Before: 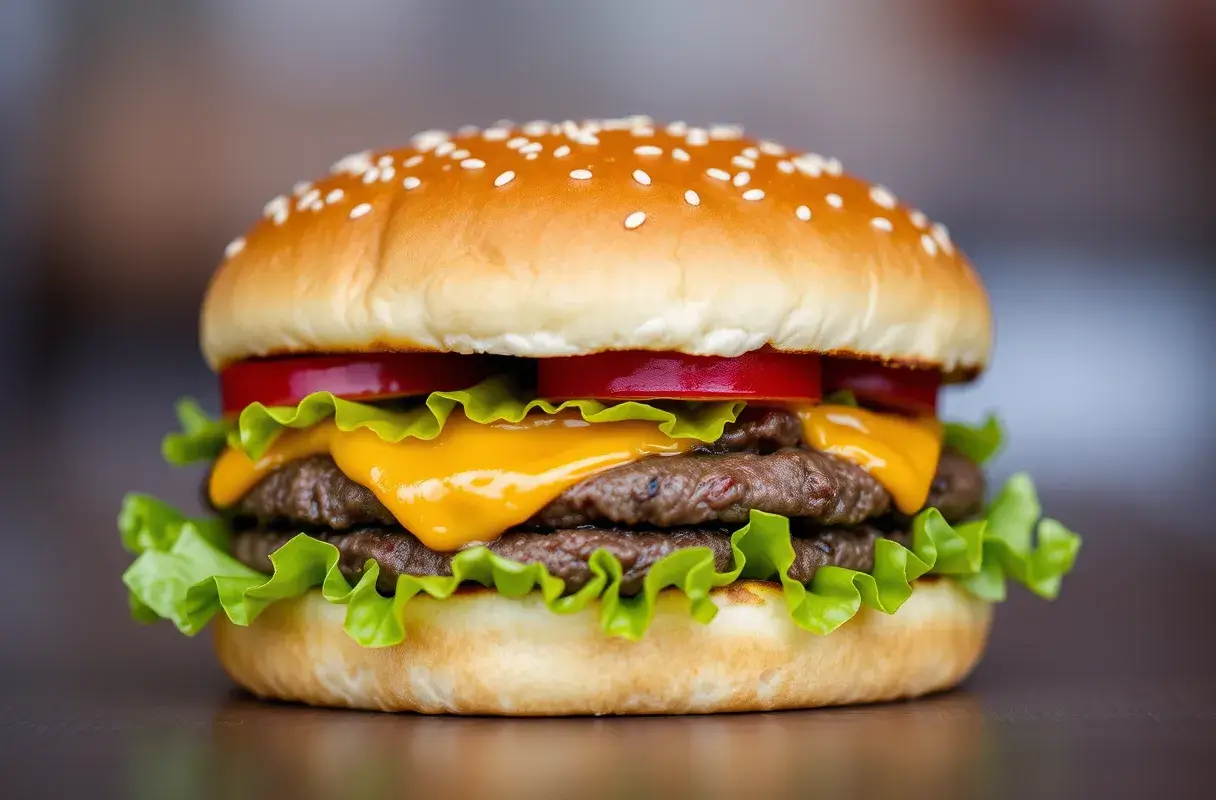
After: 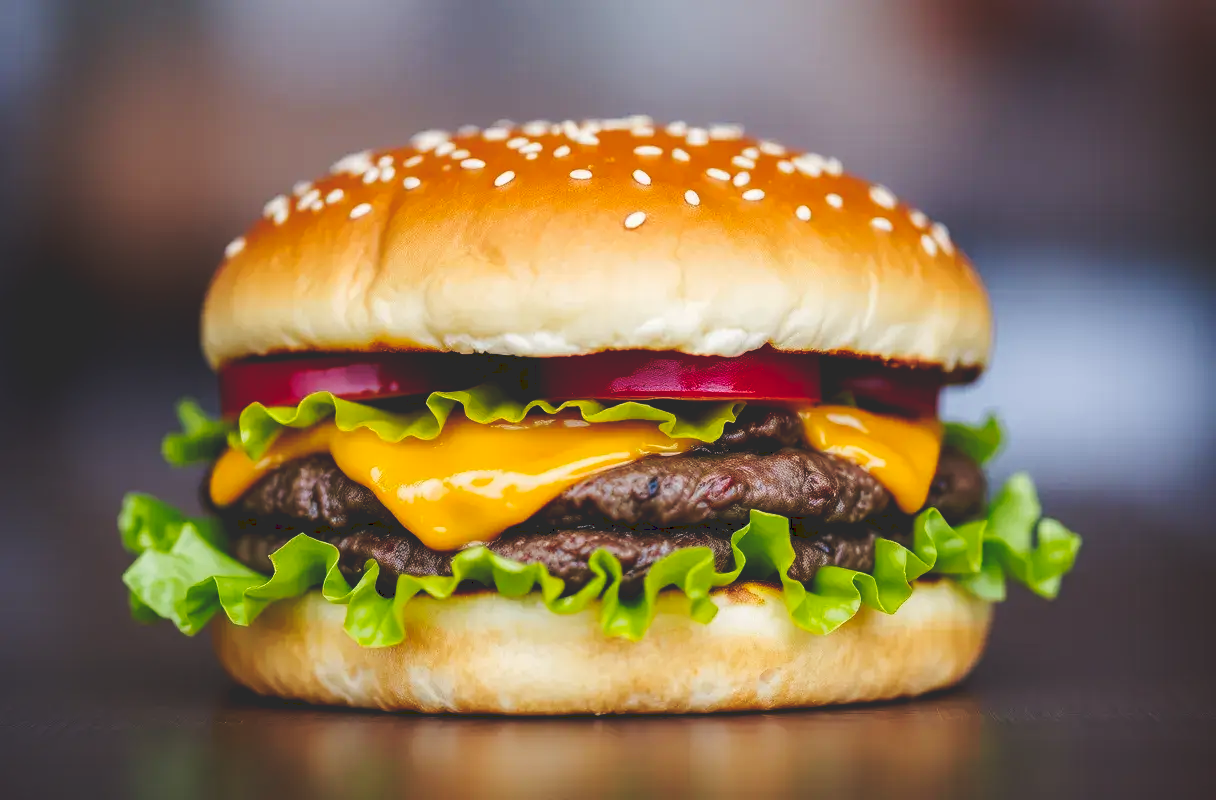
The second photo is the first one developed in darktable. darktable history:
tone curve: curves: ch0 [(0, 0) (0.003, 0.161) (0.011, 0.161) (0.025, 0.161) (0.044, 0.161) (0.069, 0.161) (0.1, 0.161) (0.136, 0.163) (0.177, 0.179) (0.224, 0.207) (0.277, 0.243) (0.335, 0.292) (0.399, 0.361) (0.468, 0.452) (0.543, 0.547) (0.623, 0.638) (0.709, 0.731) (0.801, 0.826) (0.898, 0.911) (1, 1)], preserve colors none
